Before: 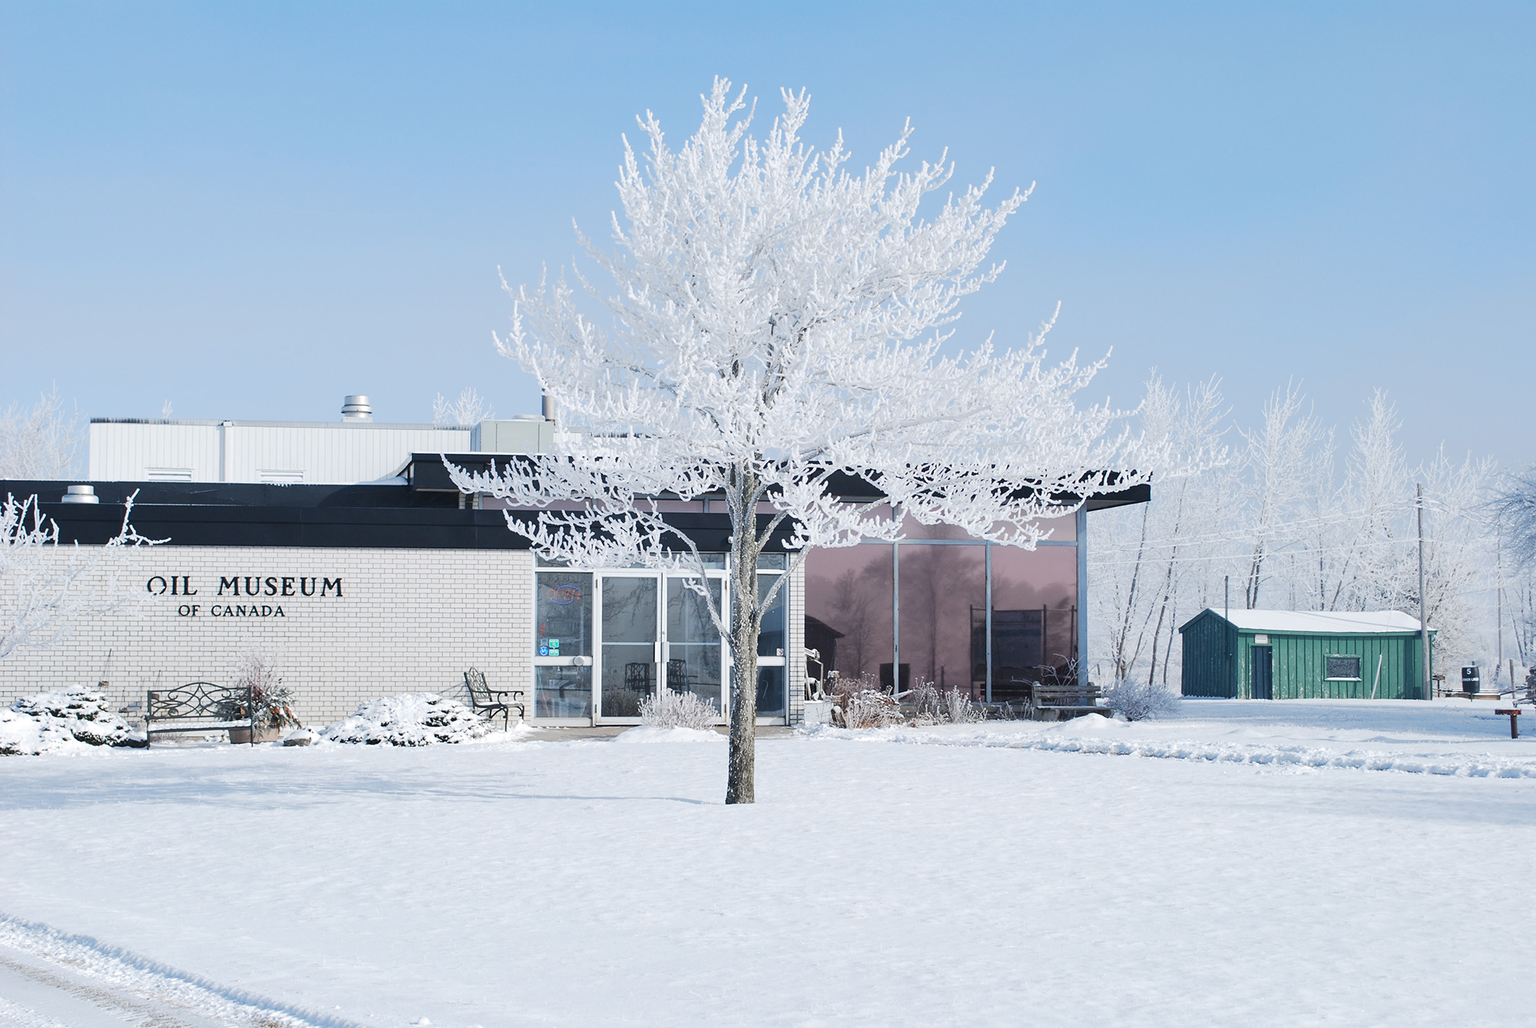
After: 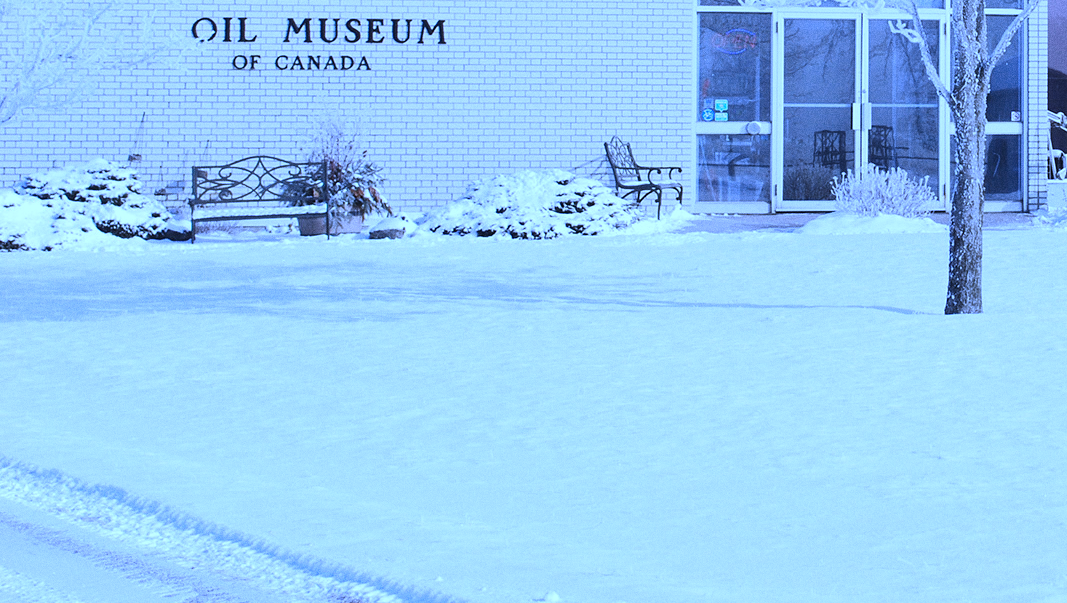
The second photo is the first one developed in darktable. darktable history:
crop and rotate: top 54.778%, right 46.61%, bottom 0.159%
grain: on, module defaults
white balance: red 0.766, blue 1.537
